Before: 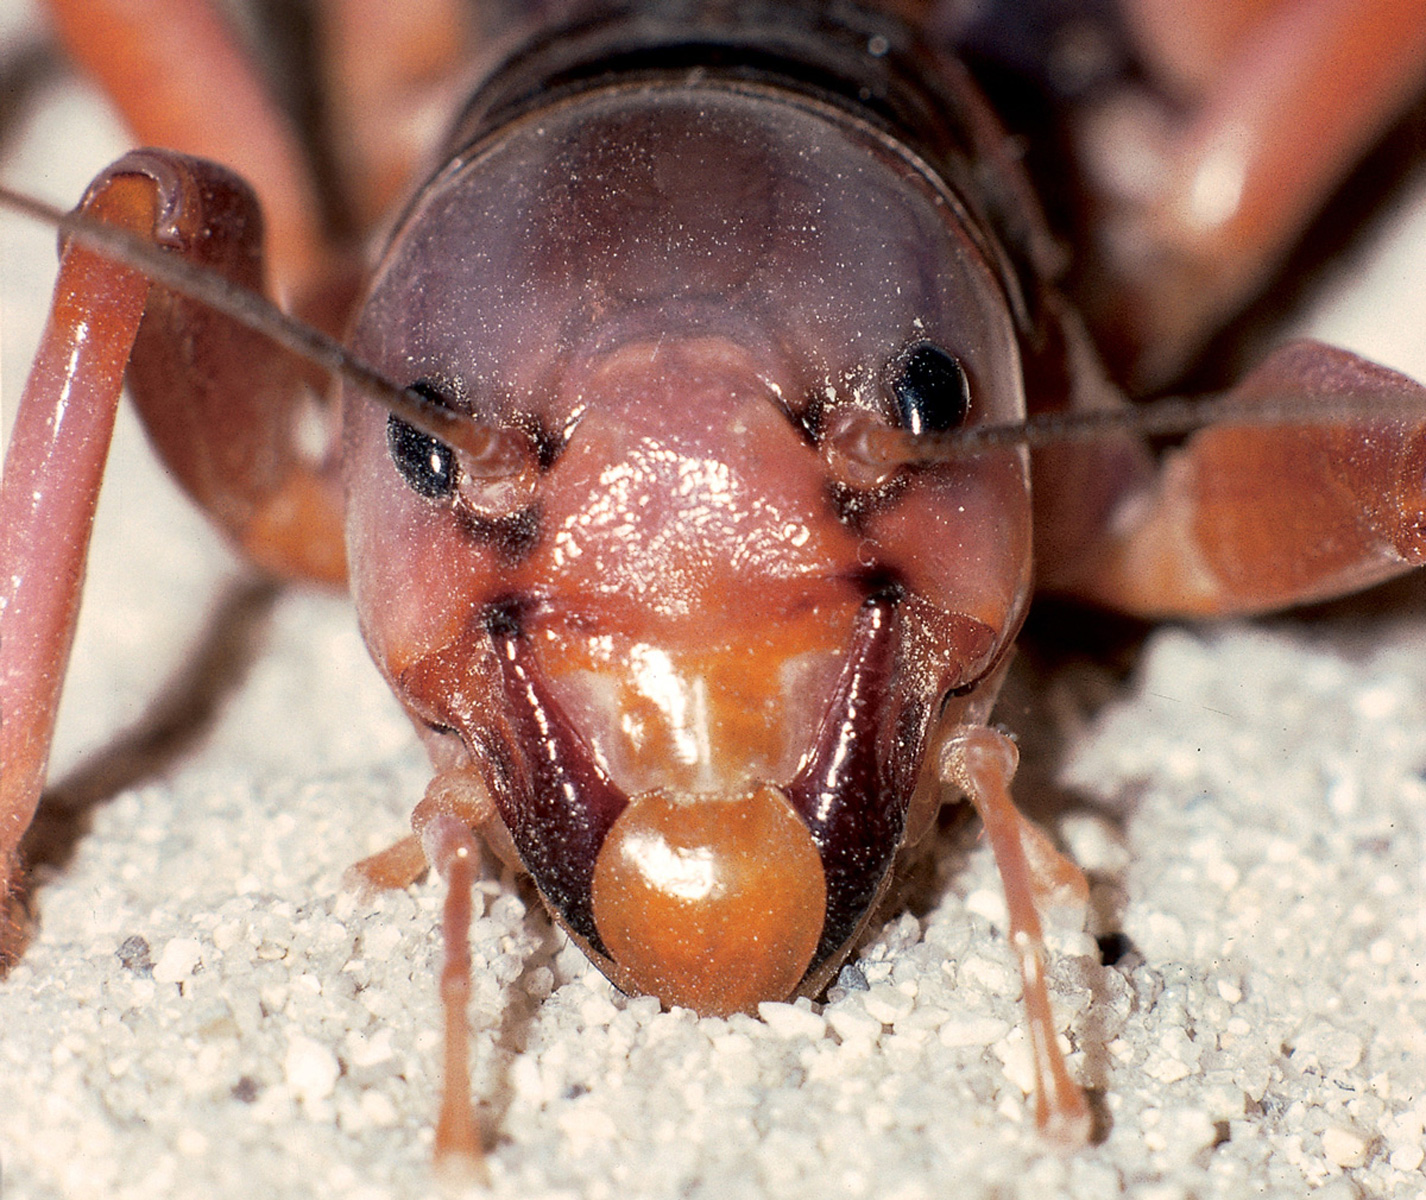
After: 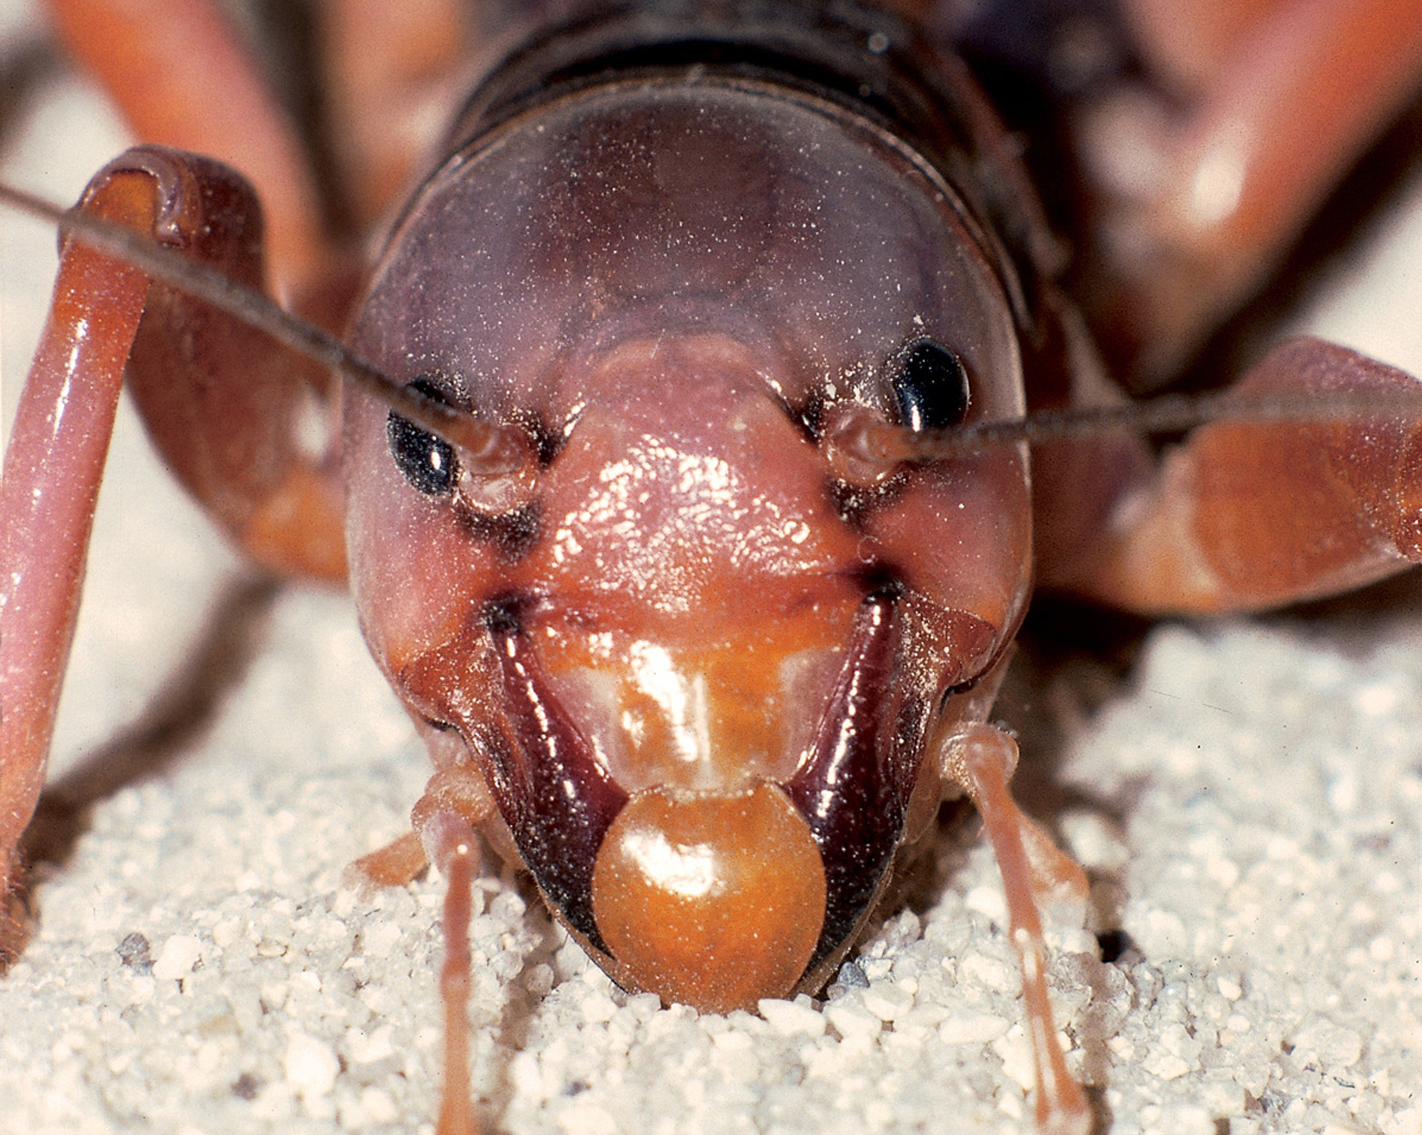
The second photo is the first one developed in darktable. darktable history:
crop: top 0.326%, right 0.263%, bottom 5.086%
